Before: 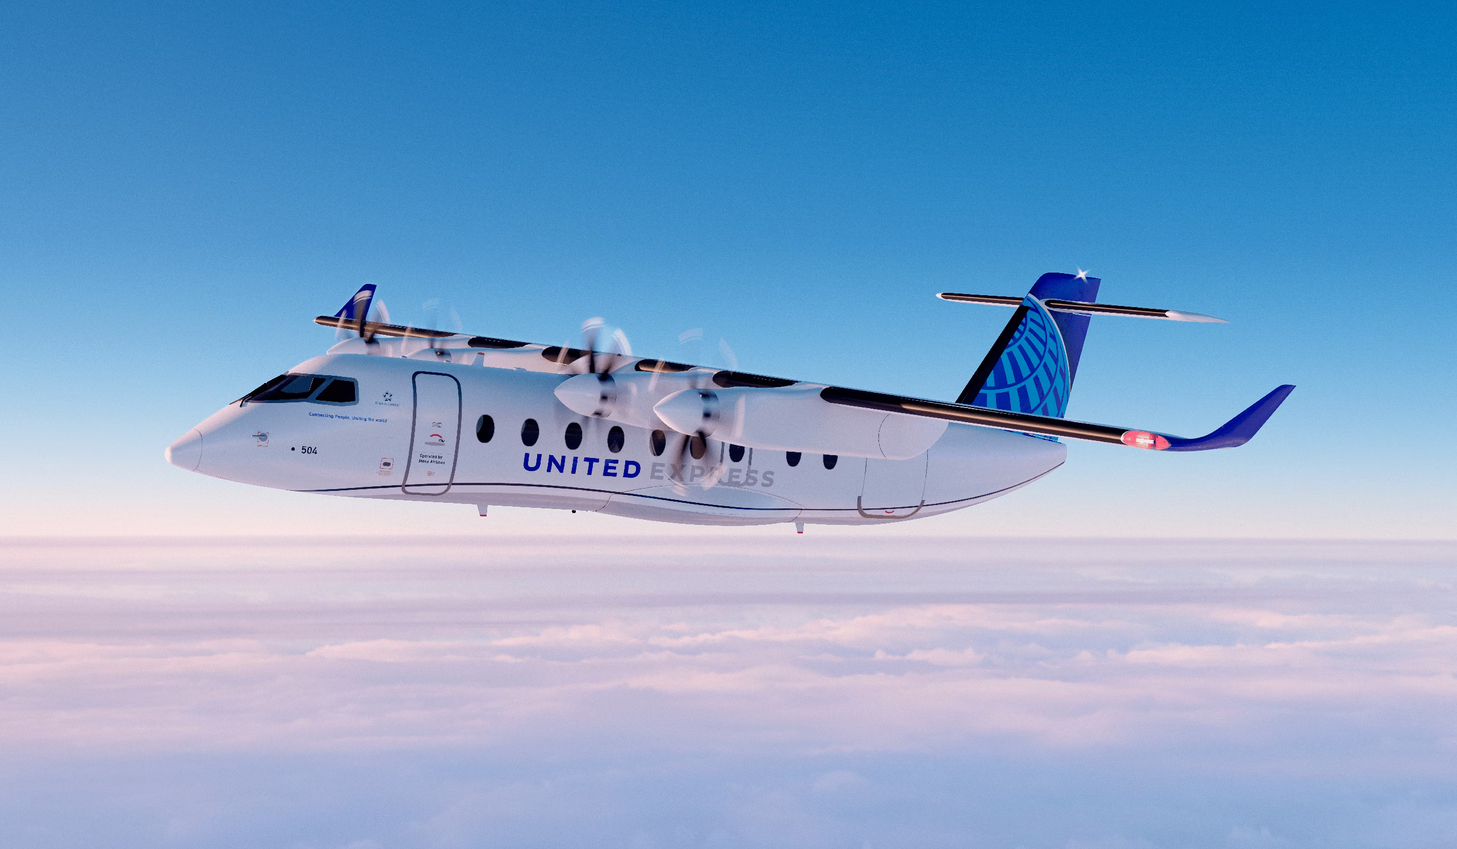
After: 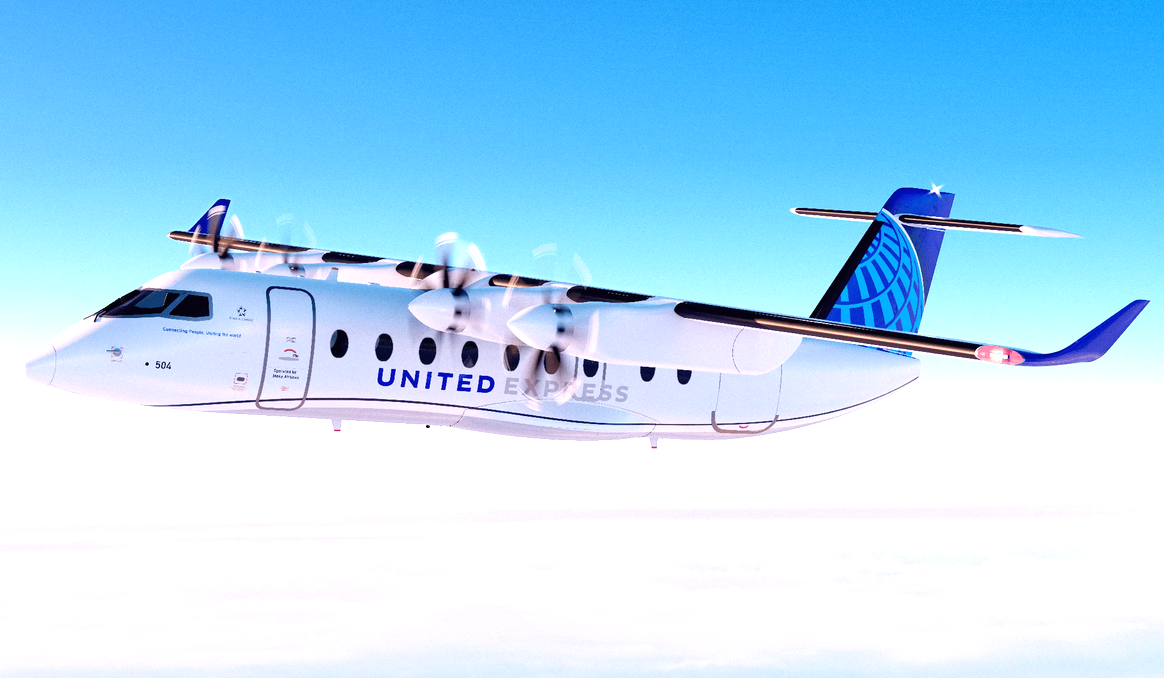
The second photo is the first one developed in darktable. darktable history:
exposure: black level correction 0, exposure 1 EV, compensate exposure bias true, compensate highlight preservation false
crop and rotate: left 10.071%, top 10.071%, right 10.02%, bottom 10.02%
